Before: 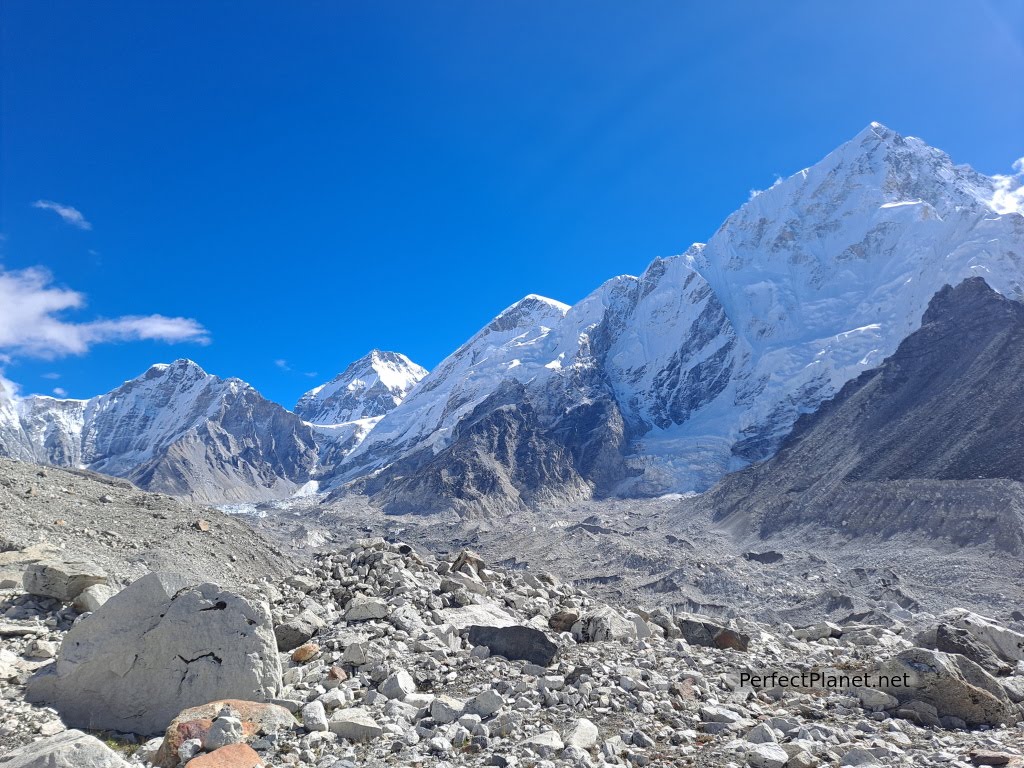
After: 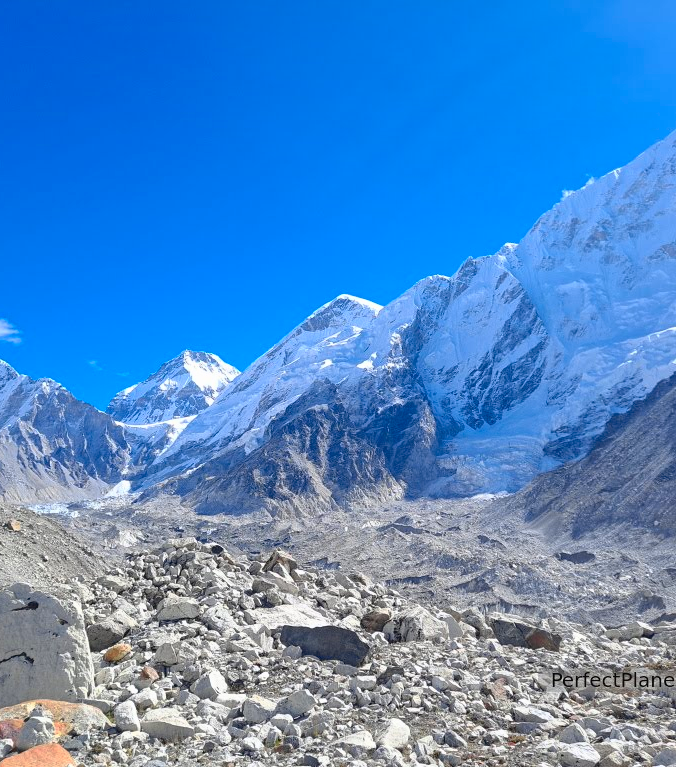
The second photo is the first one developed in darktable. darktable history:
crop and rotate: left 18.442%, right 15.508%
tone curve: curves: ch0 [(0, 0.01) (0.037, 0.032) (0.131, 0.108) (0.275, 0.286) (0.483, 0.517) (0.61, 0.661) (0.697, 0.768) (0.797, 0.876) (0.888, 0.952) (0.997, 0.995)]; ch1 [(0, 0) (0.312, 0.262) (0.425, 0.402) (0.5, 0.5) (0.527, 0.532) (0.556, 0.585) (0.683, 0.706) (0.746, 0.77) (1, 1)]; ch2 [(0, 0) (0.223, 0.185) (0.333, 0.284) (0.432, 0.4) (0.502, 0.502) (0.525, 0.527) (0.545, 0.564) (0.587, 0.613) (0.636, 0.654) (0.711, 0.729) (0.845, 0.855) (0.998, 0.977)], color space Lab, independent channels, preserve colors none
shadows and highlights: on, module defaults
